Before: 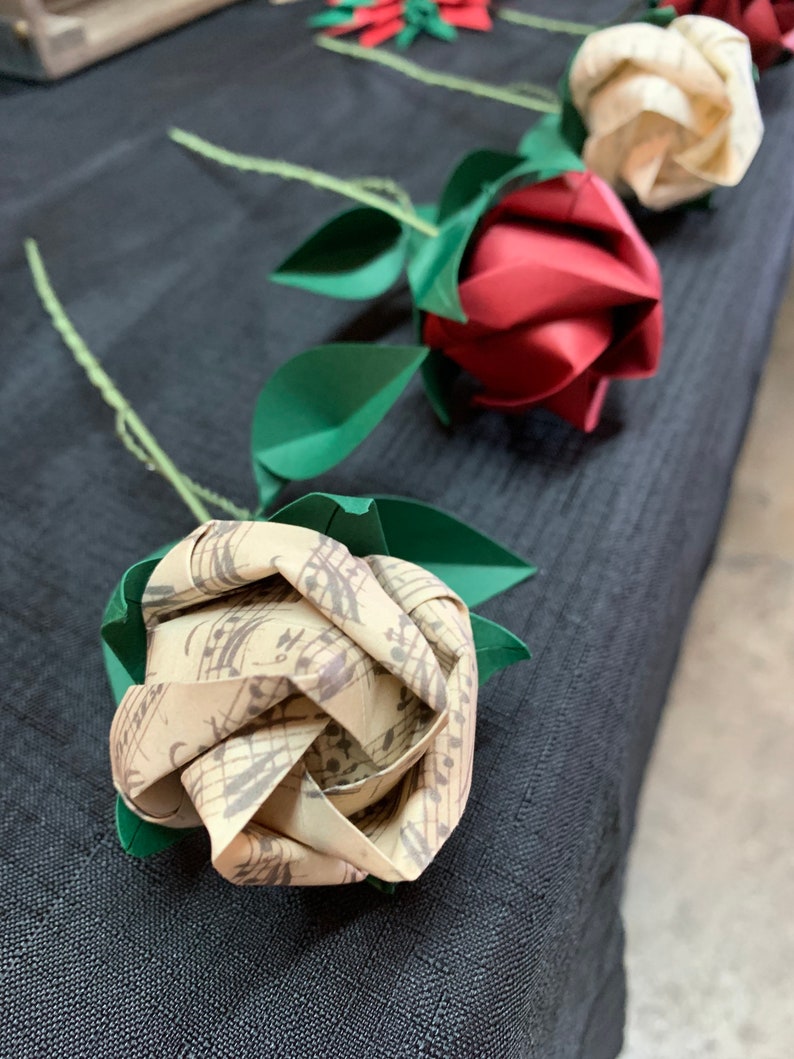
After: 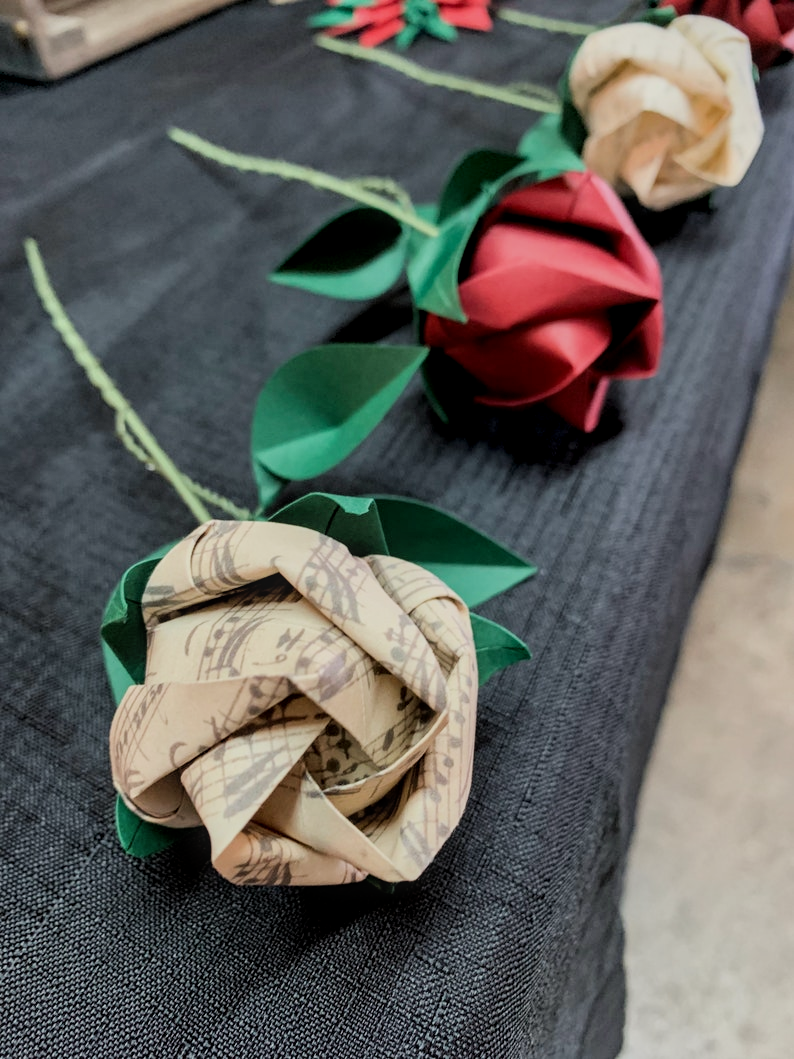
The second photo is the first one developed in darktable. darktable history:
local contrast: on, module defaults
filmic rgb: black relative exposure -7.65 EV, white relative exposure 4.56 EV, hardness 3.61, contrast 1.05
white balance: red 1.009, blue 0.985
